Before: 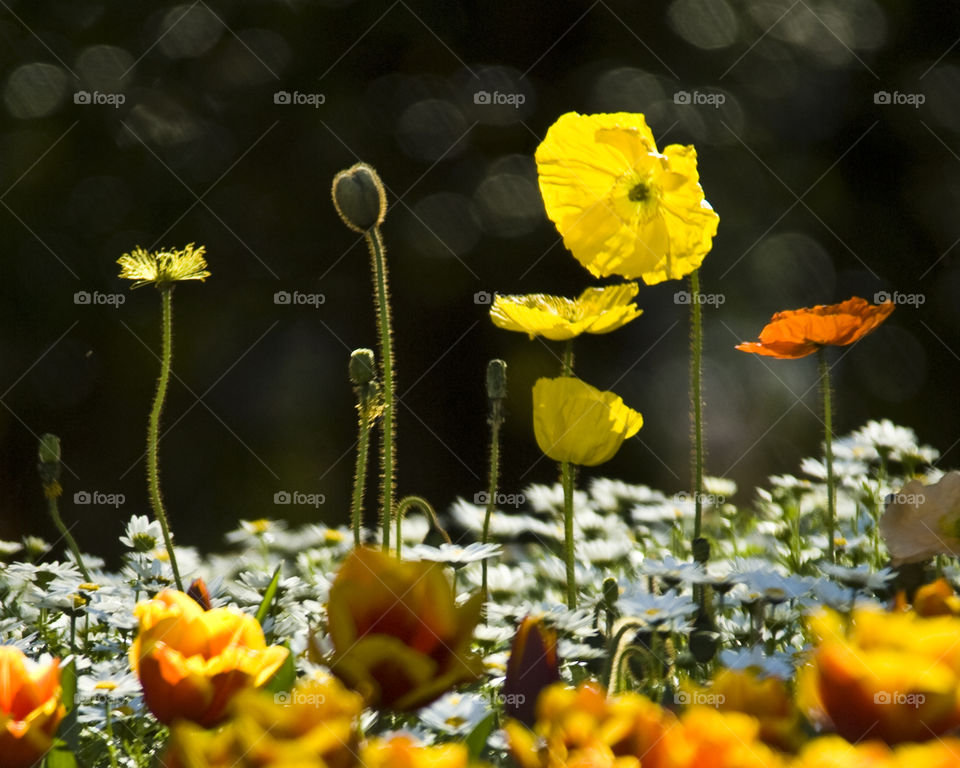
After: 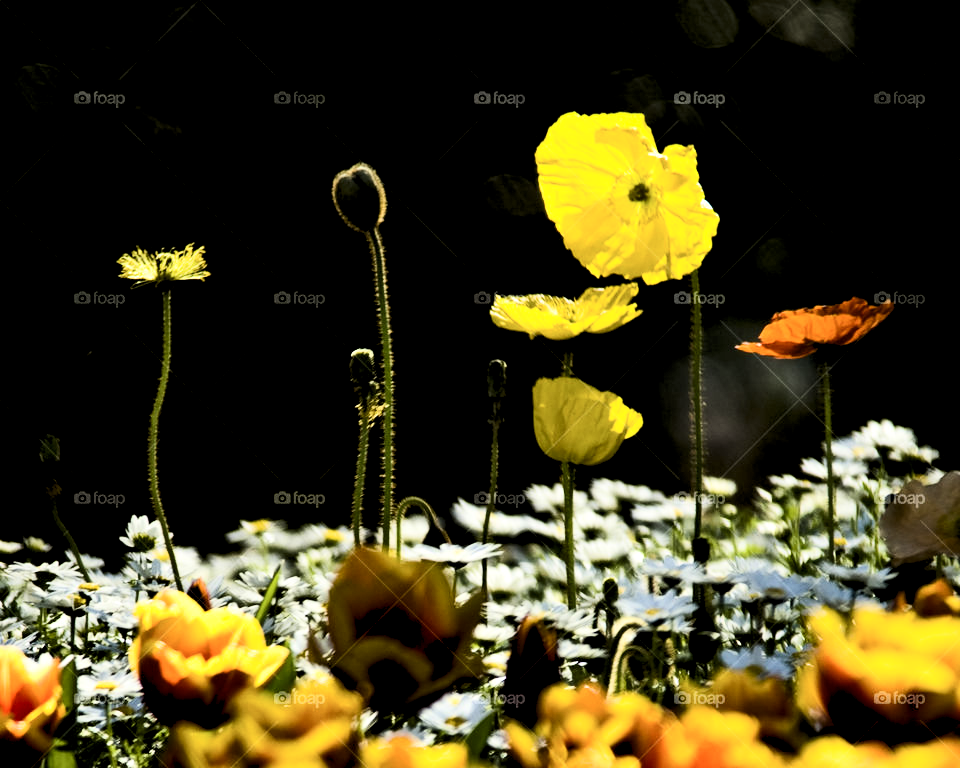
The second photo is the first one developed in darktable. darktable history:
rgb levels: levels [[0.034, 0.472, 0.904], [0, 0.5, 1], [0, 0.5, 1]]
contrast brightness saturation: contrast 0.28
